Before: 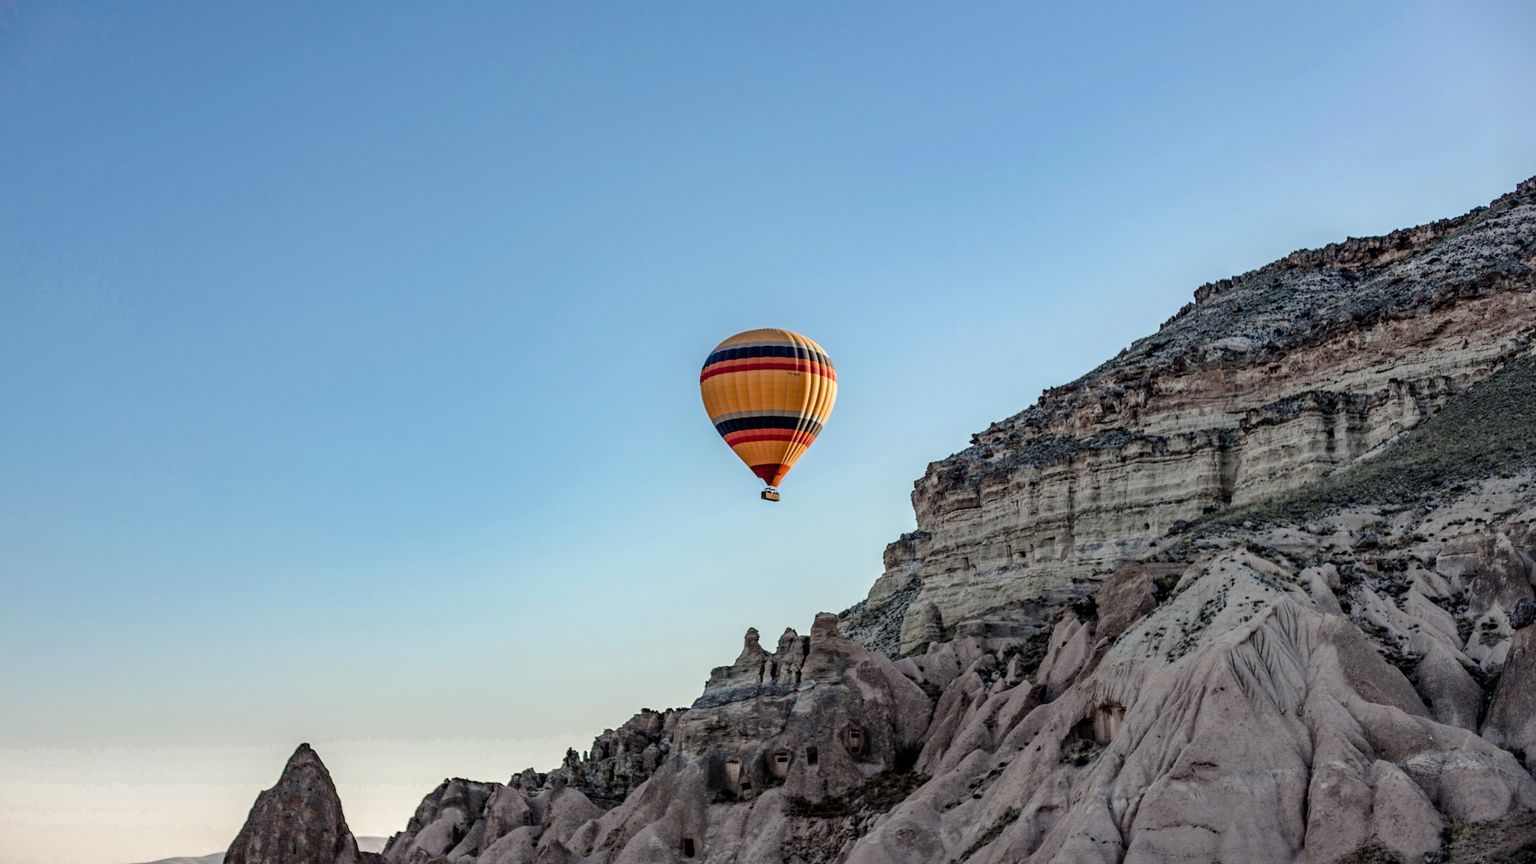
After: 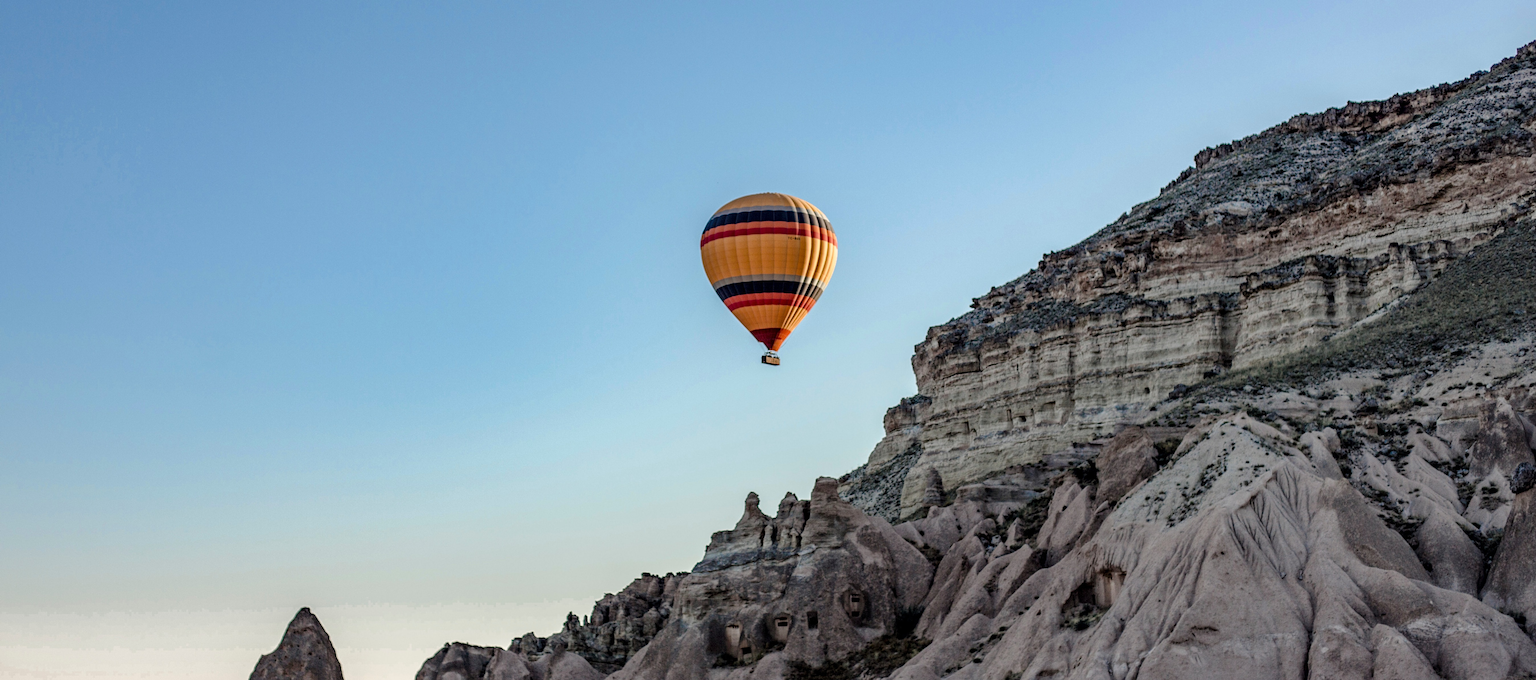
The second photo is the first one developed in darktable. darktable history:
crop and rotate: top 15.747%, bottom 5.471%
